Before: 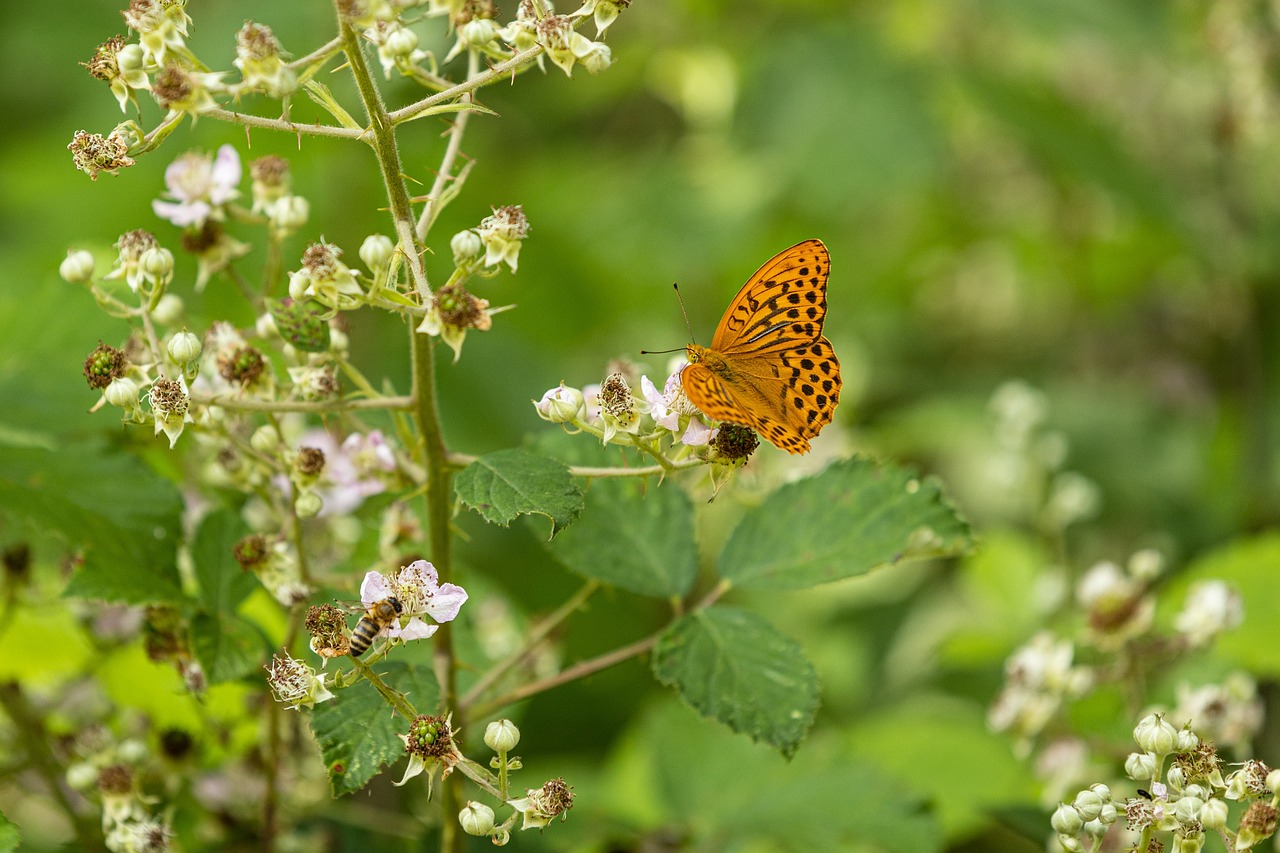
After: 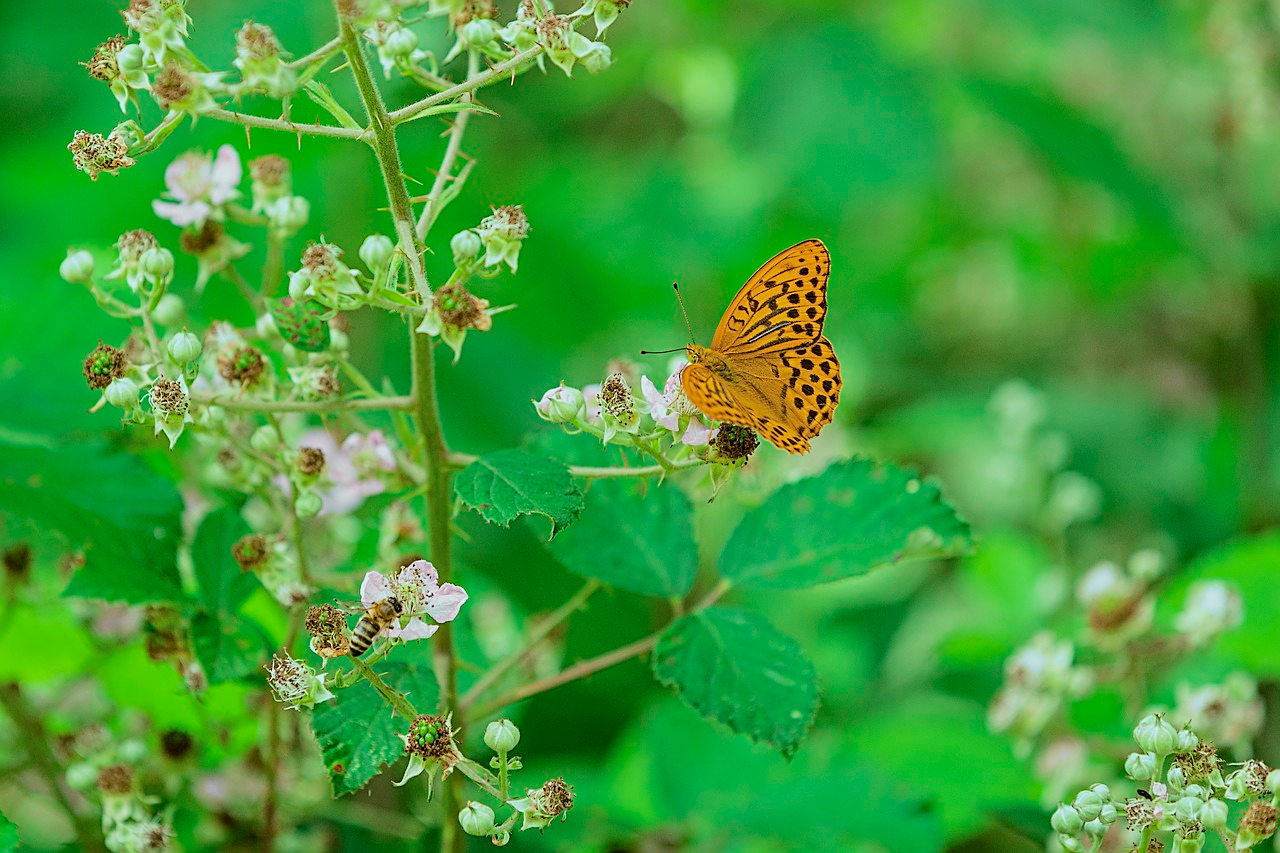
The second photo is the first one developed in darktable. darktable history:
sharpen: on, module defaults
white balance: red 0.926, green 1.003, blue 1.133
tone curve: curves: ch0 [(0, 0) (0.402, 0.473) (0.673, 0.68) (0.899, 0.832) (0.999, 0.903)]; ch1 [(0, 0) (0.379, 0.262) (0.464, 0.425) (0.498, 0.49) (0.507, 0.5) (0.53, 0.532) (0.582, 0.583) (0.68, 0.672) (0.791, 0.748) (1, 0.896)]; ch2 [(0, 0) (0.199, 0.414) (0.438, 0.49) (0.496, 0.501) (0.515, 0.546) (0.577, 0.605) (0.632, 0.649) (0.717, 0.727) (0.845, 0.855) (0.998, 0.977)], color space Lab, independent channels, preserve colors none
